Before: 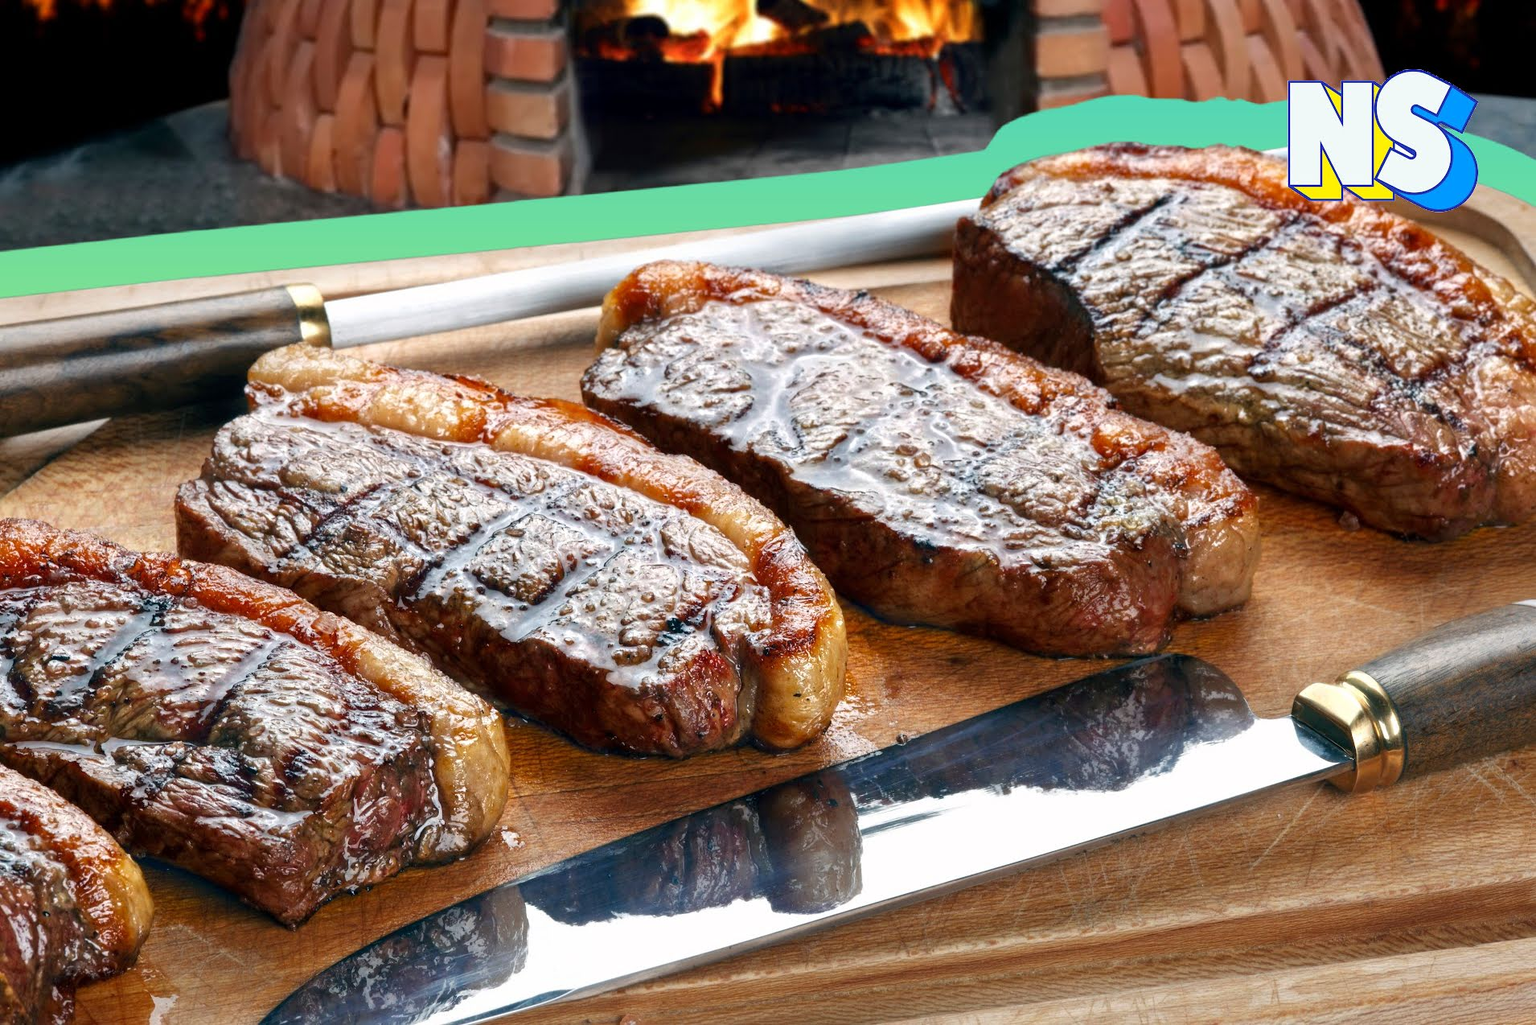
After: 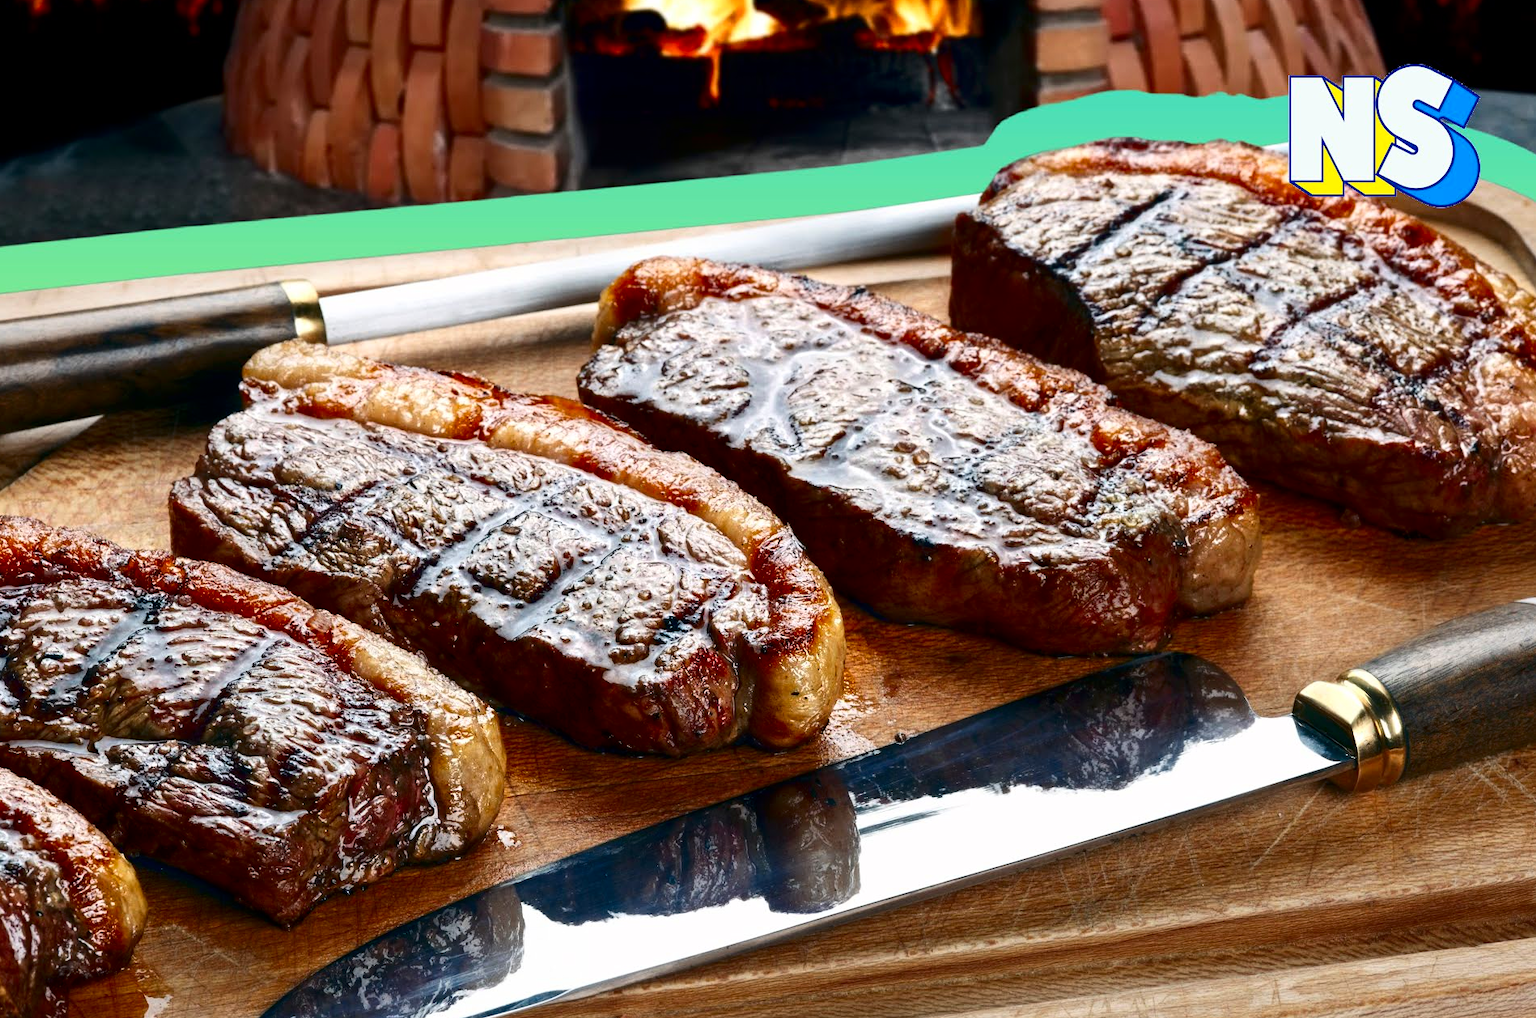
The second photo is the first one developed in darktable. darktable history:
contrast brightness saturation: contrast 0.197, brightness -0.113, saturation 0.096
crop: left 0.479%, top 0.627%, right 0.133%, bottom 0.544%
